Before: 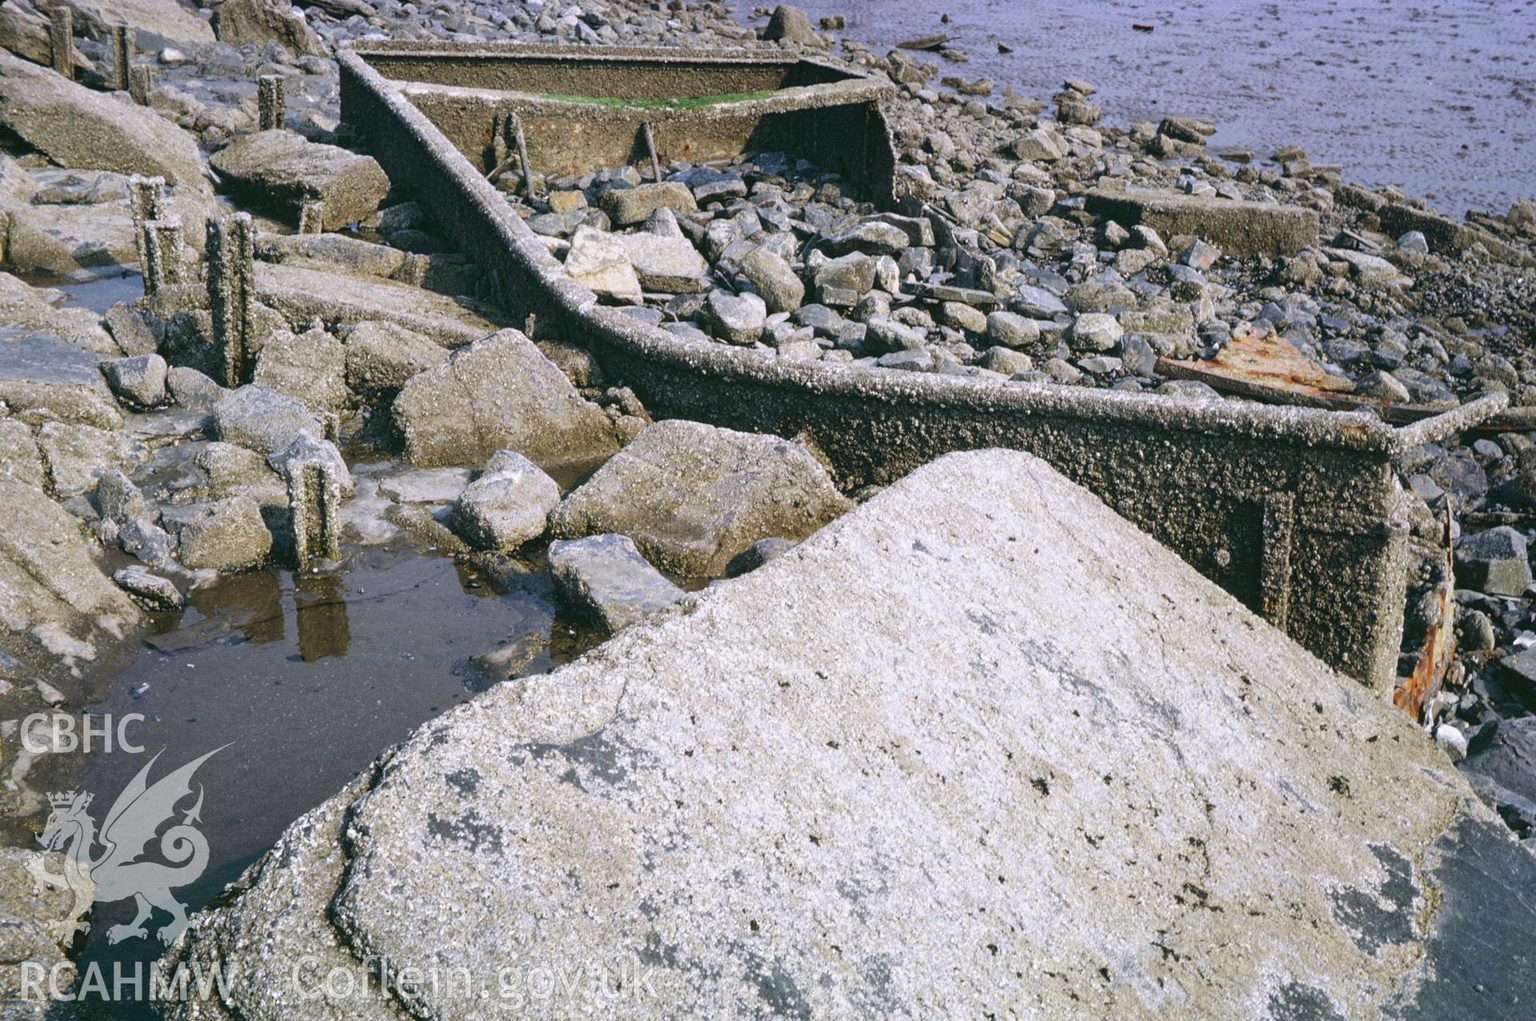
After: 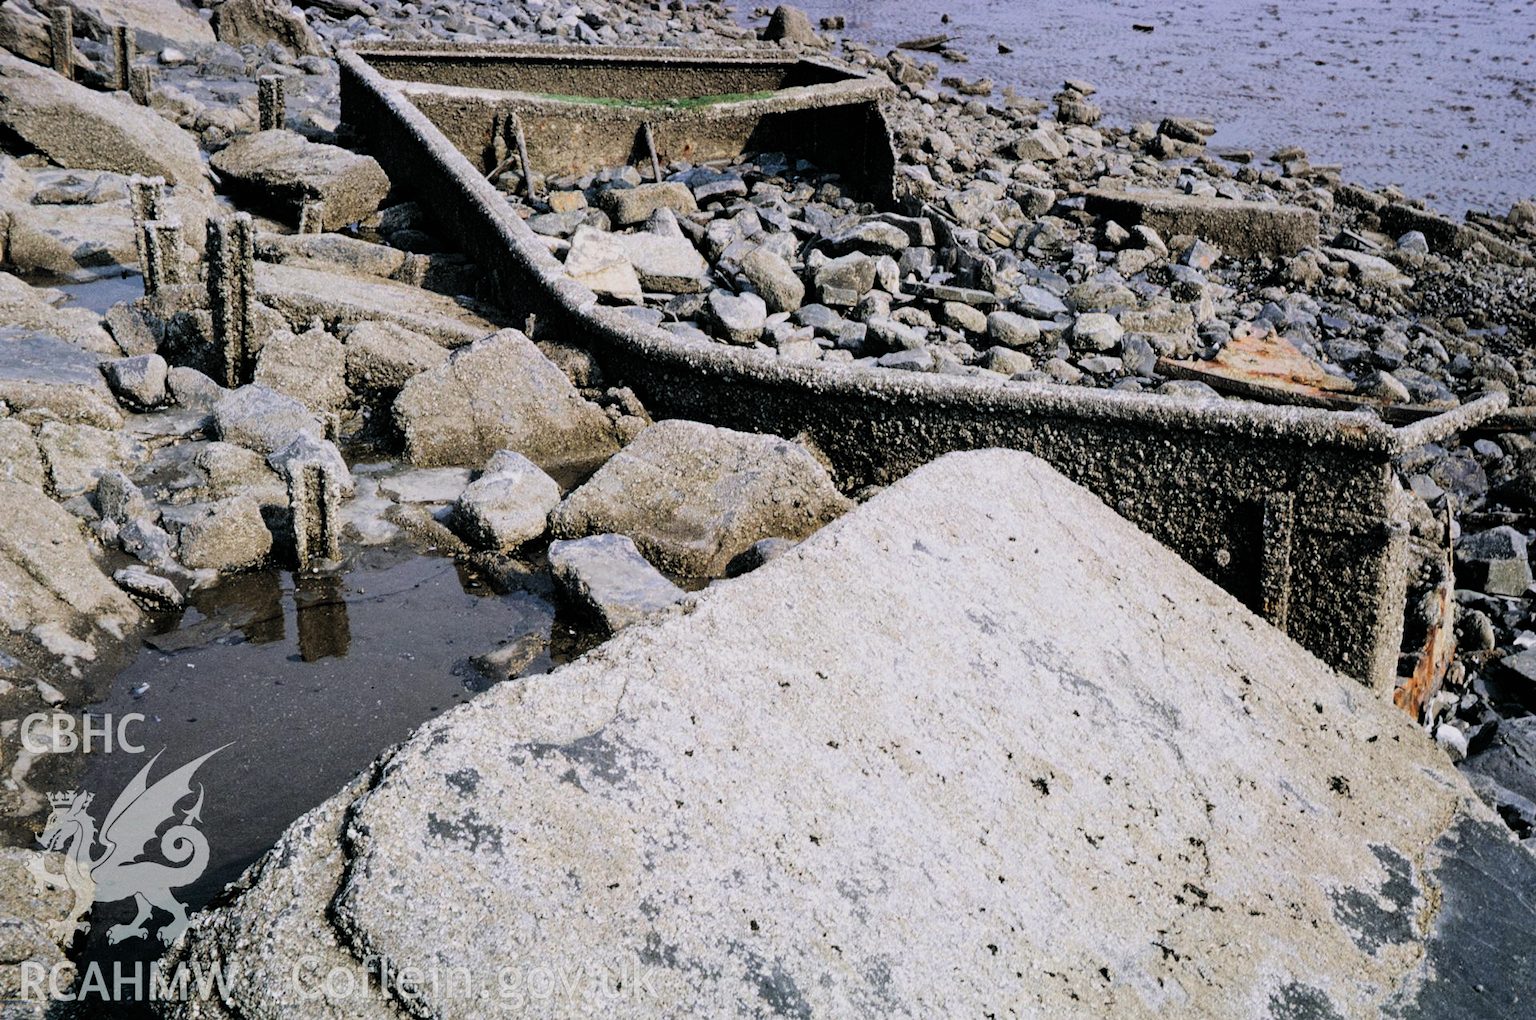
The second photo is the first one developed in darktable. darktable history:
filmic rgb: black relative exposure -5.13 EV, white relative exposure 3.99 EV, hardness 2.9, contrast 1.299, add noise in highlights 0.002, color science v3 (2019), use custom middle-gray values true, contrast in highlights soft
